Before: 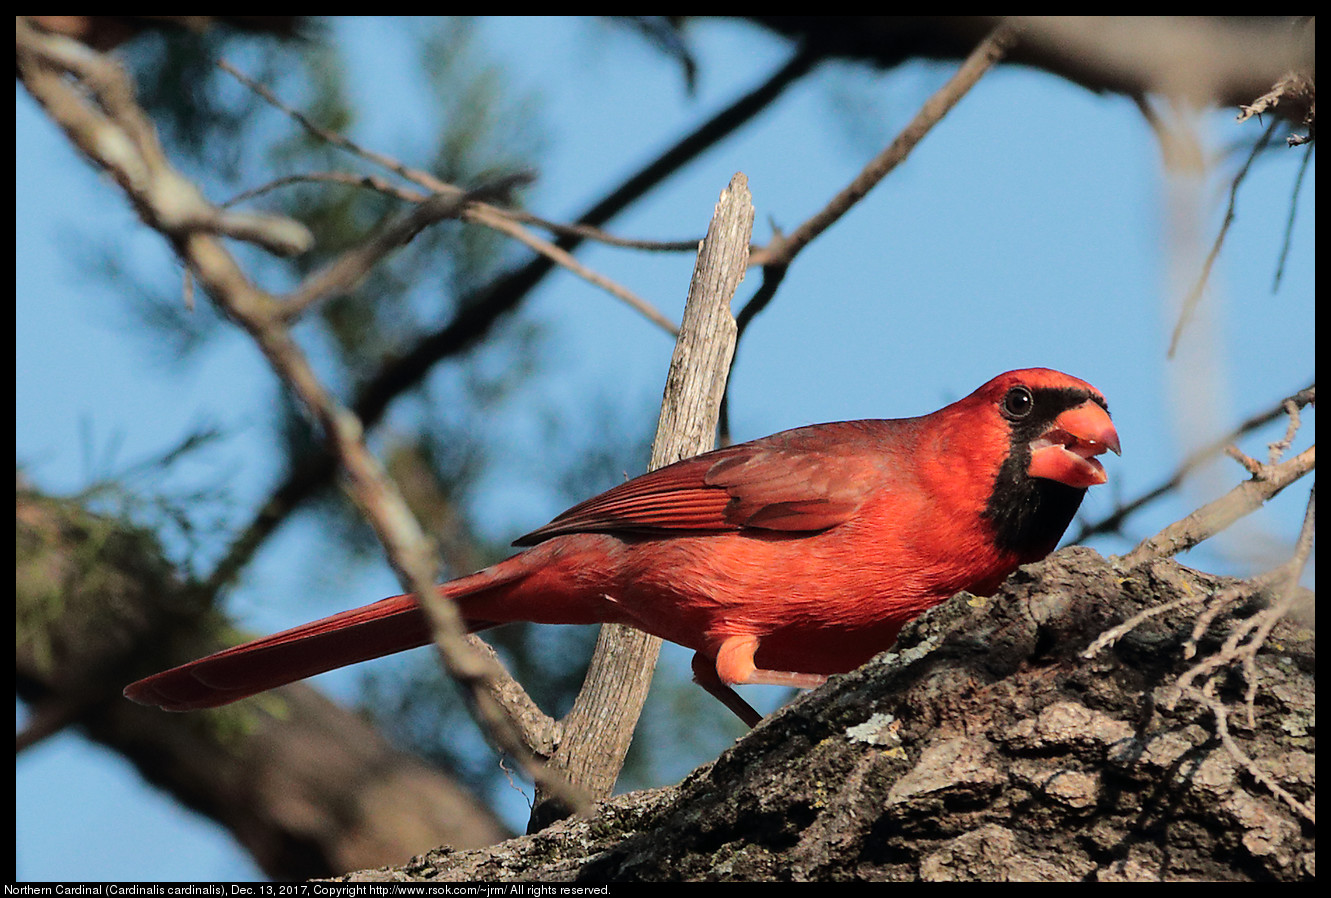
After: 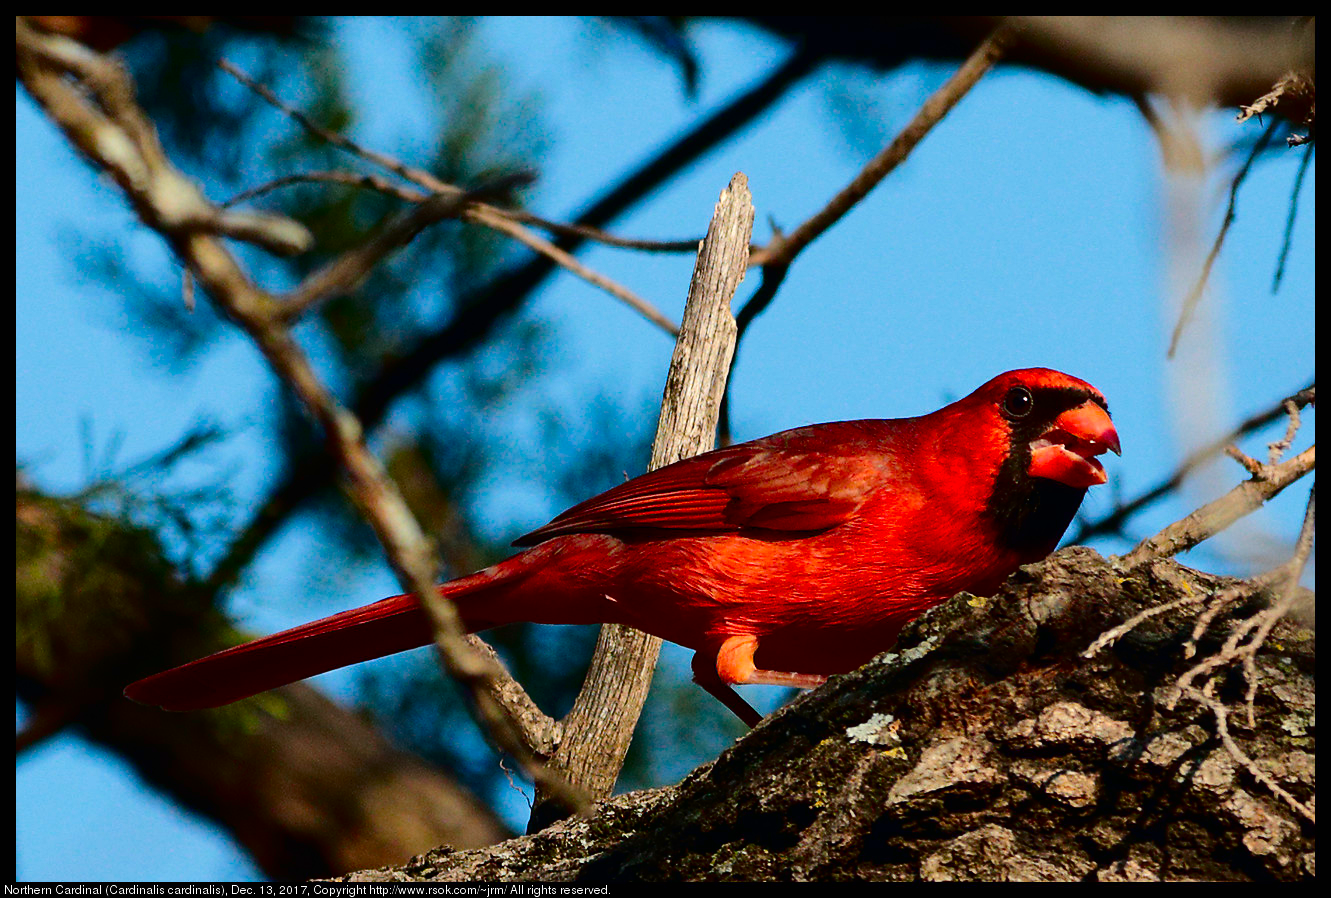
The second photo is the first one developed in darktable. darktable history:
color balance rgb: global offset › luminance 0.488%, global offset › hue 169.32°, linear chroma grading › global chroma 24.624%, perceptual saturation grading › global saturation 20%, perceptual saturation grading › highlights -24.803%, perceptual saturation grading › shadows 24.94%
contrast brightness saturation: contrast 0.238, brightness -0.24, saturation 0.14
